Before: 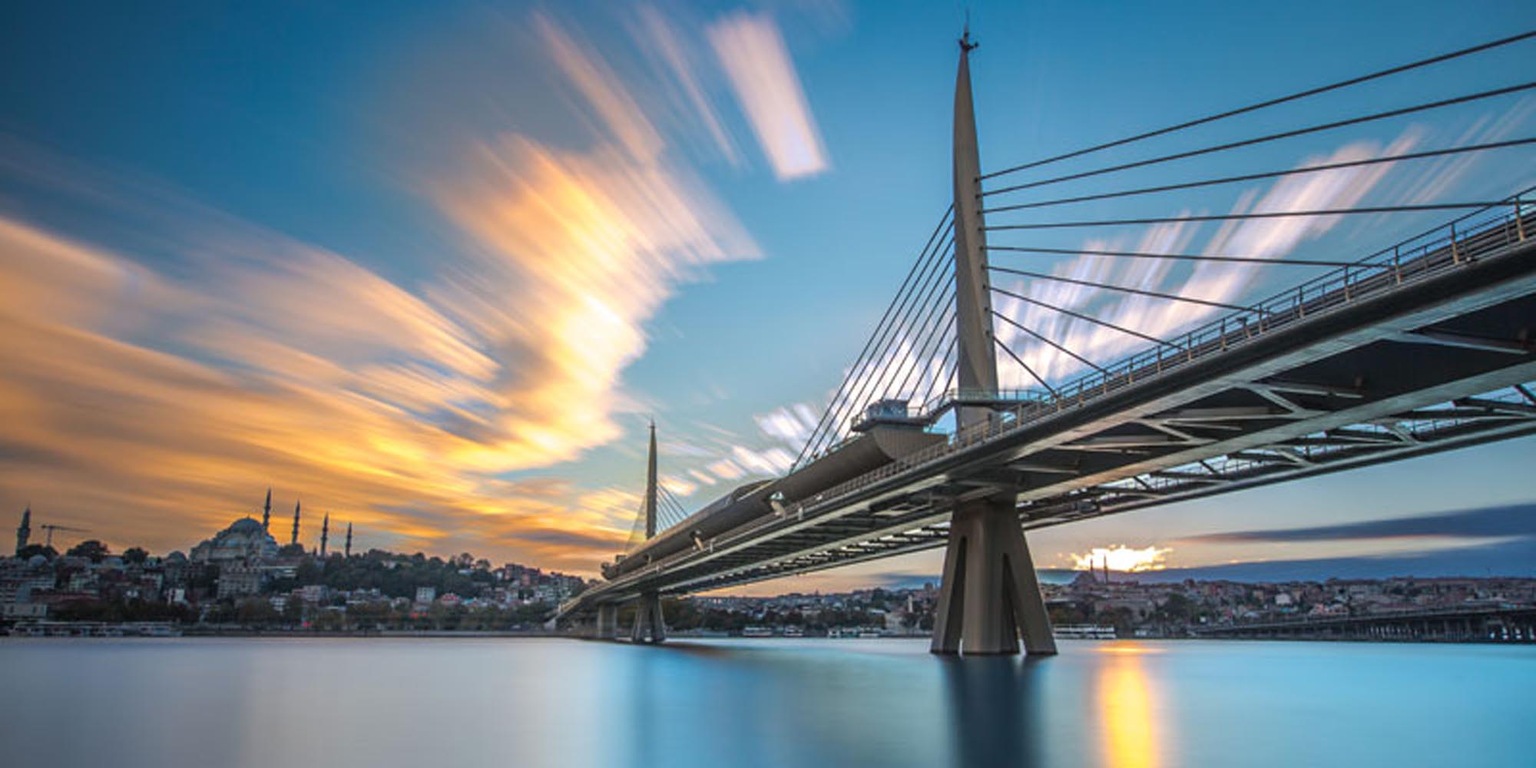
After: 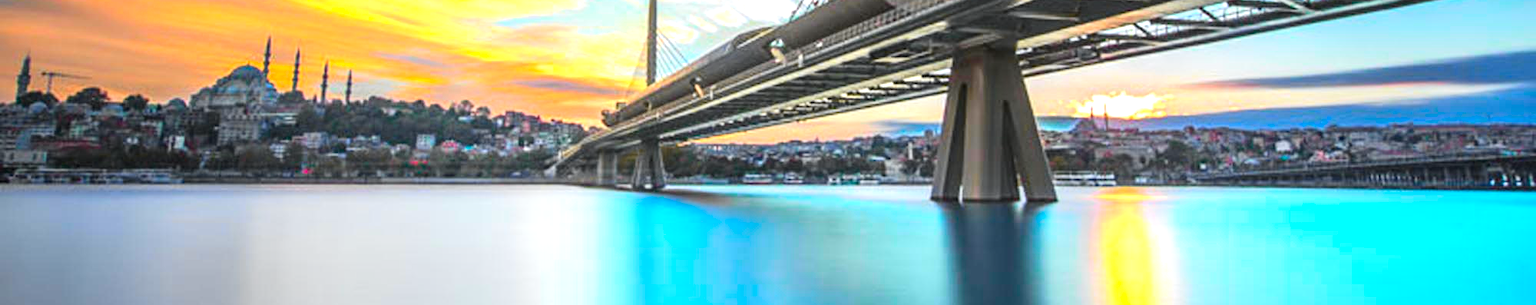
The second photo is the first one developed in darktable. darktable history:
contrast brightness saturation: saturation 0.487
crop and rotate: top 59.047%, bottom 1.07%
tone curve: curves: ch0 [(0, 0.009) (0.037, 0.035) (0.131, 0.126) (0.275, 0.28) (0.476, 0.514) (0.617, 0.667) (0.704, 0.759) (0.813, 0.863) (0.911, 0.931) (0.997, 1)]; ch1 [(0, 0) (0.318, 0.271) (0.444, 0.438) (0.493, 0.496) (0.508, 0.5) (0.534, 0.535) (0.57, 0.582) (0.65, 0.664) (0.746, 0.764) (1, 1)]; ch2 [(0, 0) (0.246, 0.24) (0.36, 0.381) (0.415, 0.434) (0.476, 0.492) (0.502, 0.499) (0.522, 0.518) (0.533, 0.534) (0.586, 0.598) (0.634, 0.643) (0.706, 0.717) (0.853, 0.83) (1, 0.951)], color space Lab, independent channels, preserve colors none
exposure: exposure 0.949 EV, compensate exposure bias true, compensate highlight preservation false
